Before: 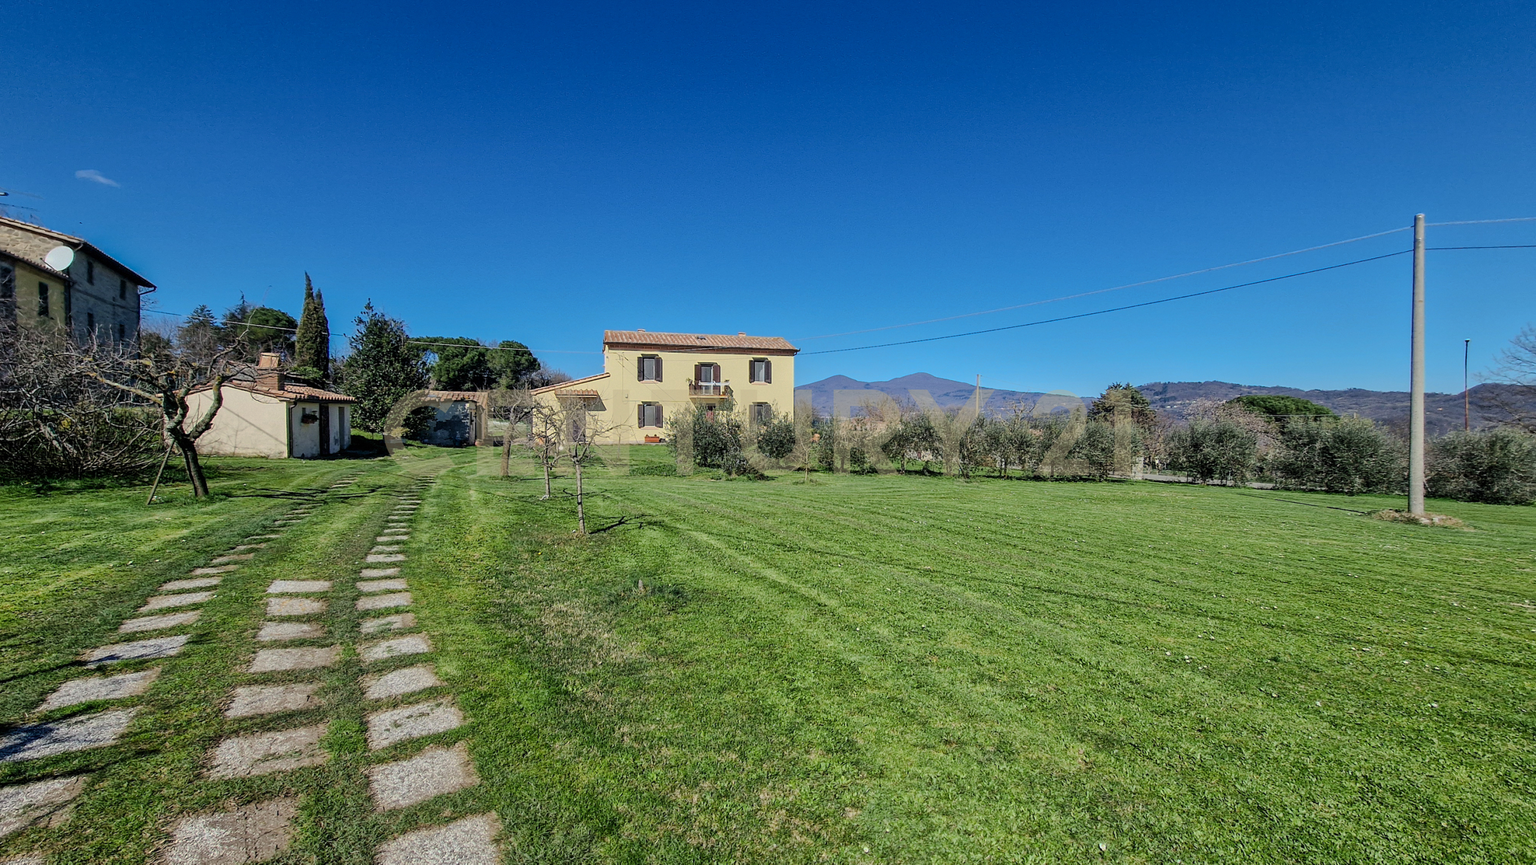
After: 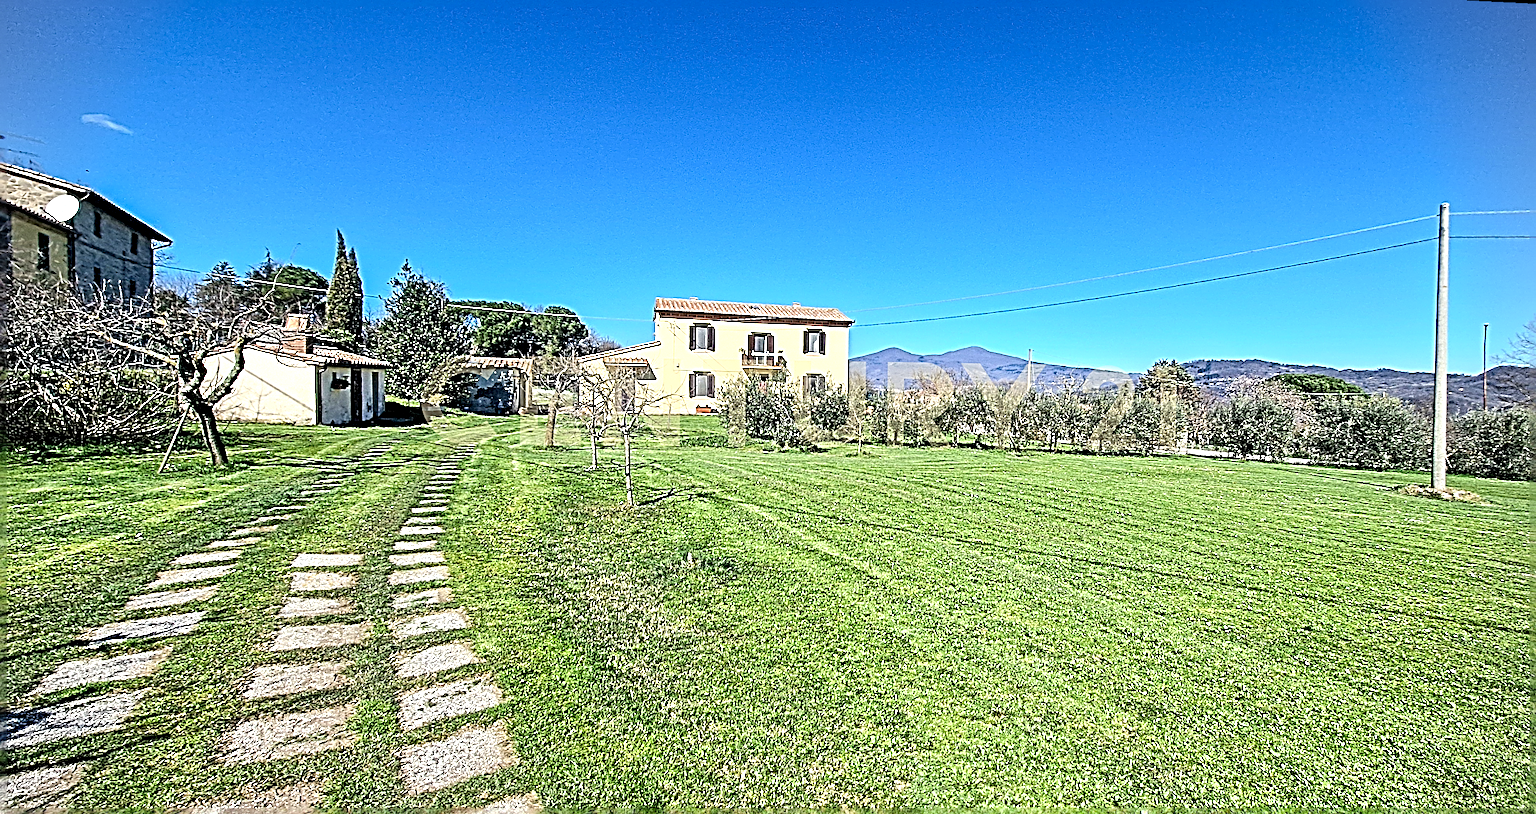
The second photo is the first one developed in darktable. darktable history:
exposure: black level correction 0.001, exposure 1.05 EV, compensate exposure bias true, compensate highlight preservation false
vignetting: fall-off start 91.19%
rotate and perspective: rotation 0.679°, lens shift (horizontal) 0.136, crop left 0.009, crop right 0.991, crop top 0.078, crop bottom 0.95
sharpen: radius 4.001, amount 2
